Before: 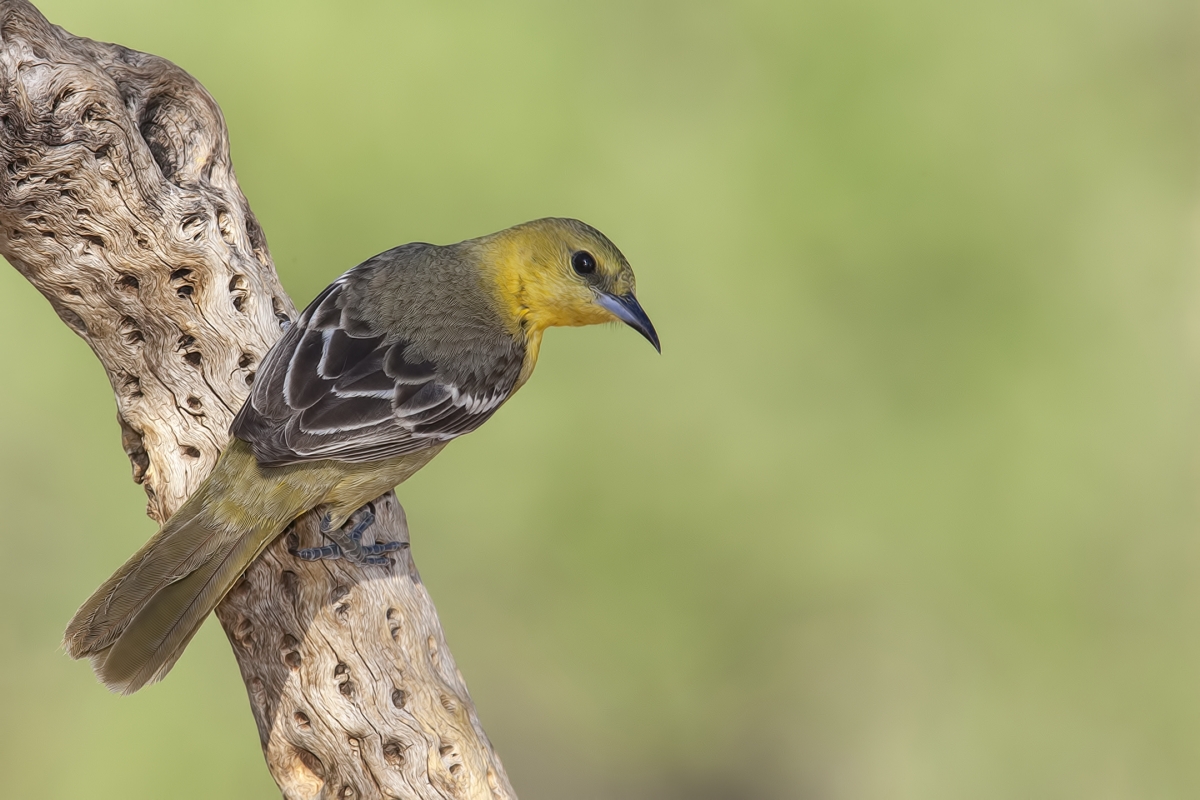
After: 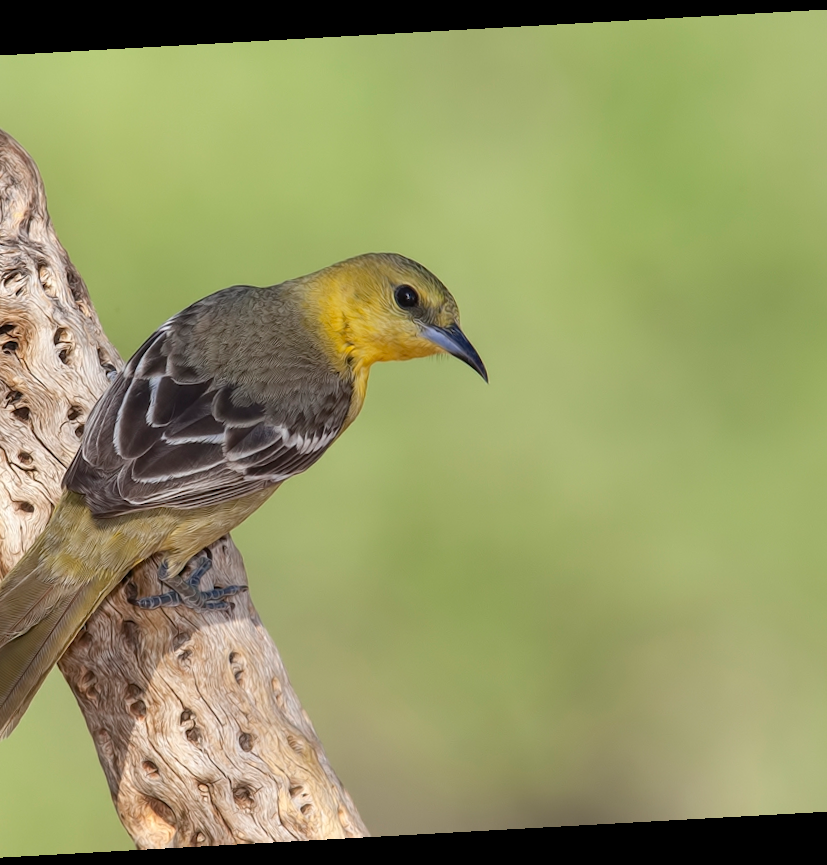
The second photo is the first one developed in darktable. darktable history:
exposure: compensate highlight preservation false
rotate and perspective: rotation -3.18°, automatic cropping off
crop: left 15.419%, right 17.914%
